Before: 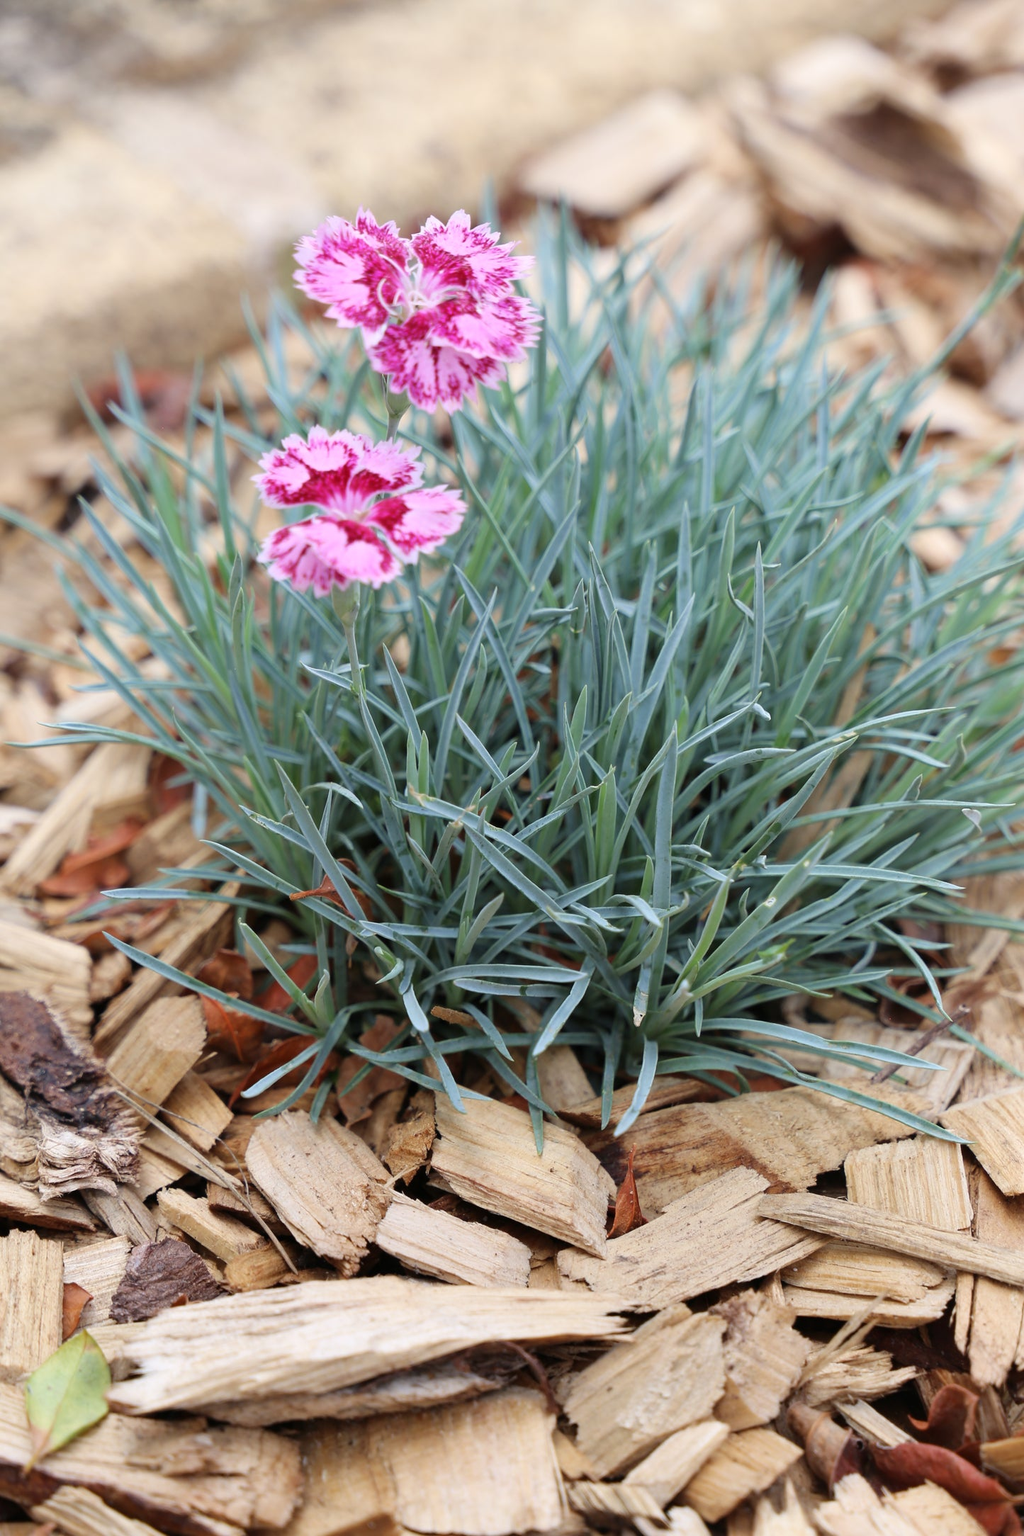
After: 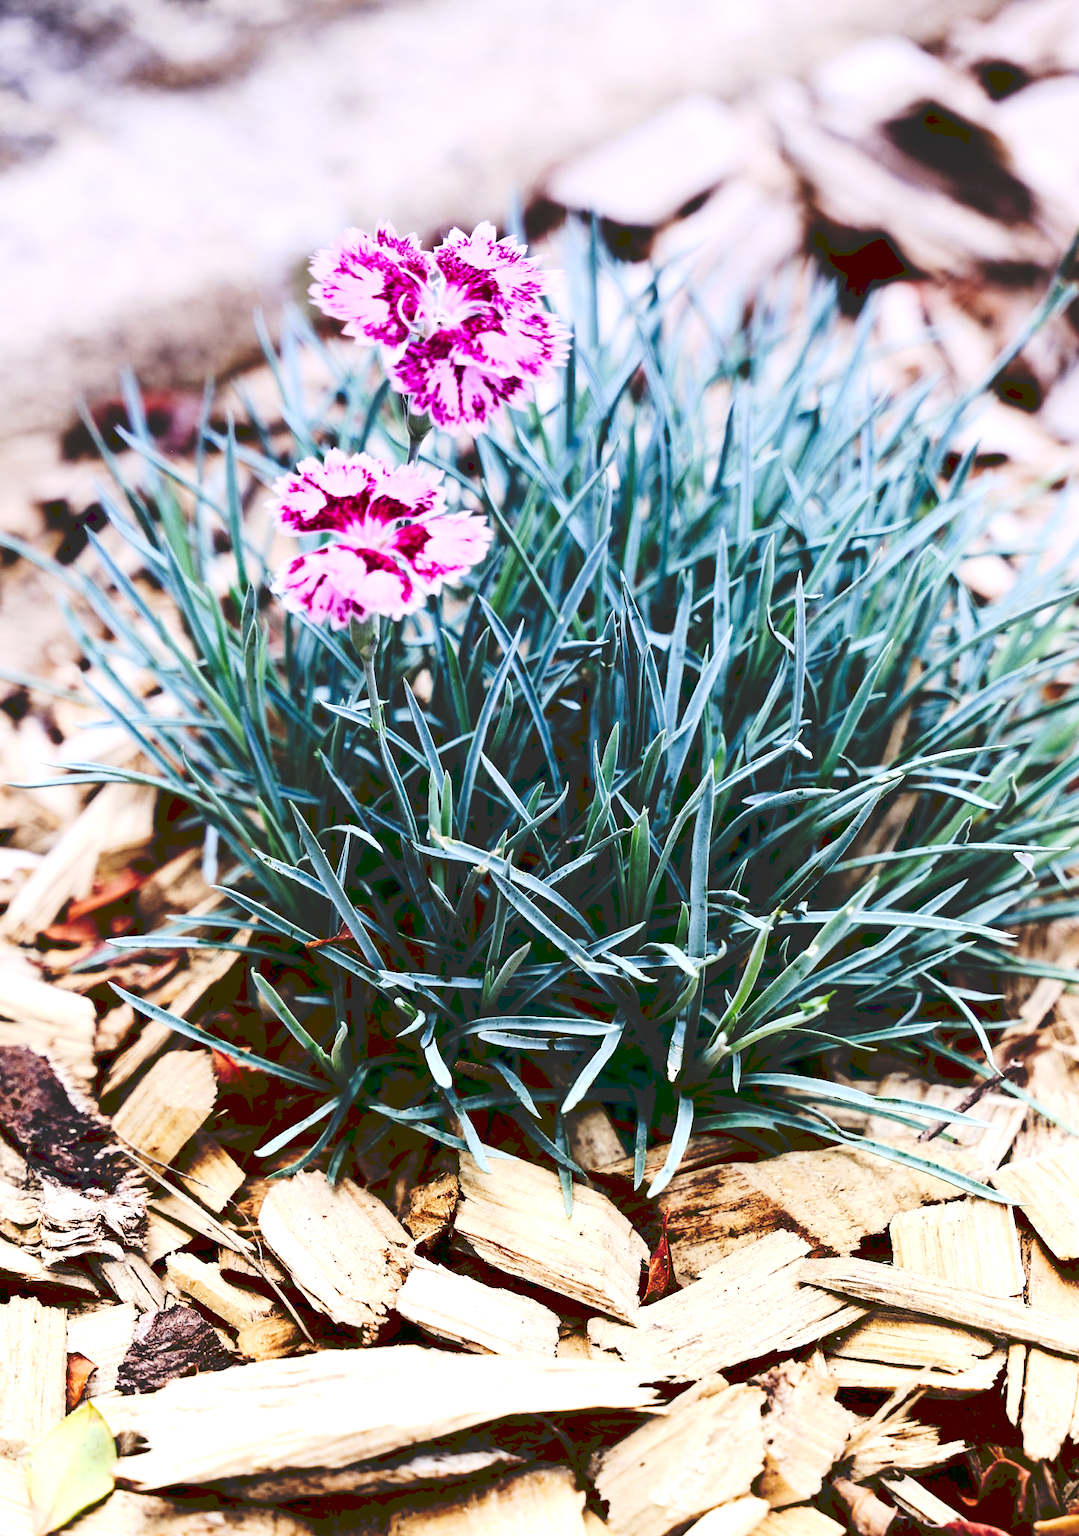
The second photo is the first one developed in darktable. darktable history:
contrast brightness saturation: contrast 0.24, brightness -0.24, saturation 0.14
tone equalizer: -8 EV -1.08 EV, -7 EV -1.01 EV, -6 EV -0.867 EV, -5 EV -0.578 EV, -3 EV 0.578 EV, -2 EV 0.867 EV, -1 EV 1.01 EV, +0 EV 1.08 EV, edges refinement/feathering 500, mask exposure compensation -1.57 EV, preserve details no
tone curve: curves: ch0 [(0, 0) (0.003, 0.172) (0.011, 0.177) (0.025, 0.177) (0.044, 0.177) (0.069, 0.178) (0.1, 0.181) (0.136, 0.19) (0.177, 0.208) (0.224, 0.226) (0.277, 0.274) (0.335, 0.338) (0.399, 0.43) (0.468, 0.535) (0.543, 0.635) (0.623, 0.726) (0.709, 0.815) (0.801, 0.882) (0.898, 0.936) (1, 1)], preserve colors none
crop and rotate: top 0%, bottom 5.097%
graduated density: hue 238.83°, saturation 50%
